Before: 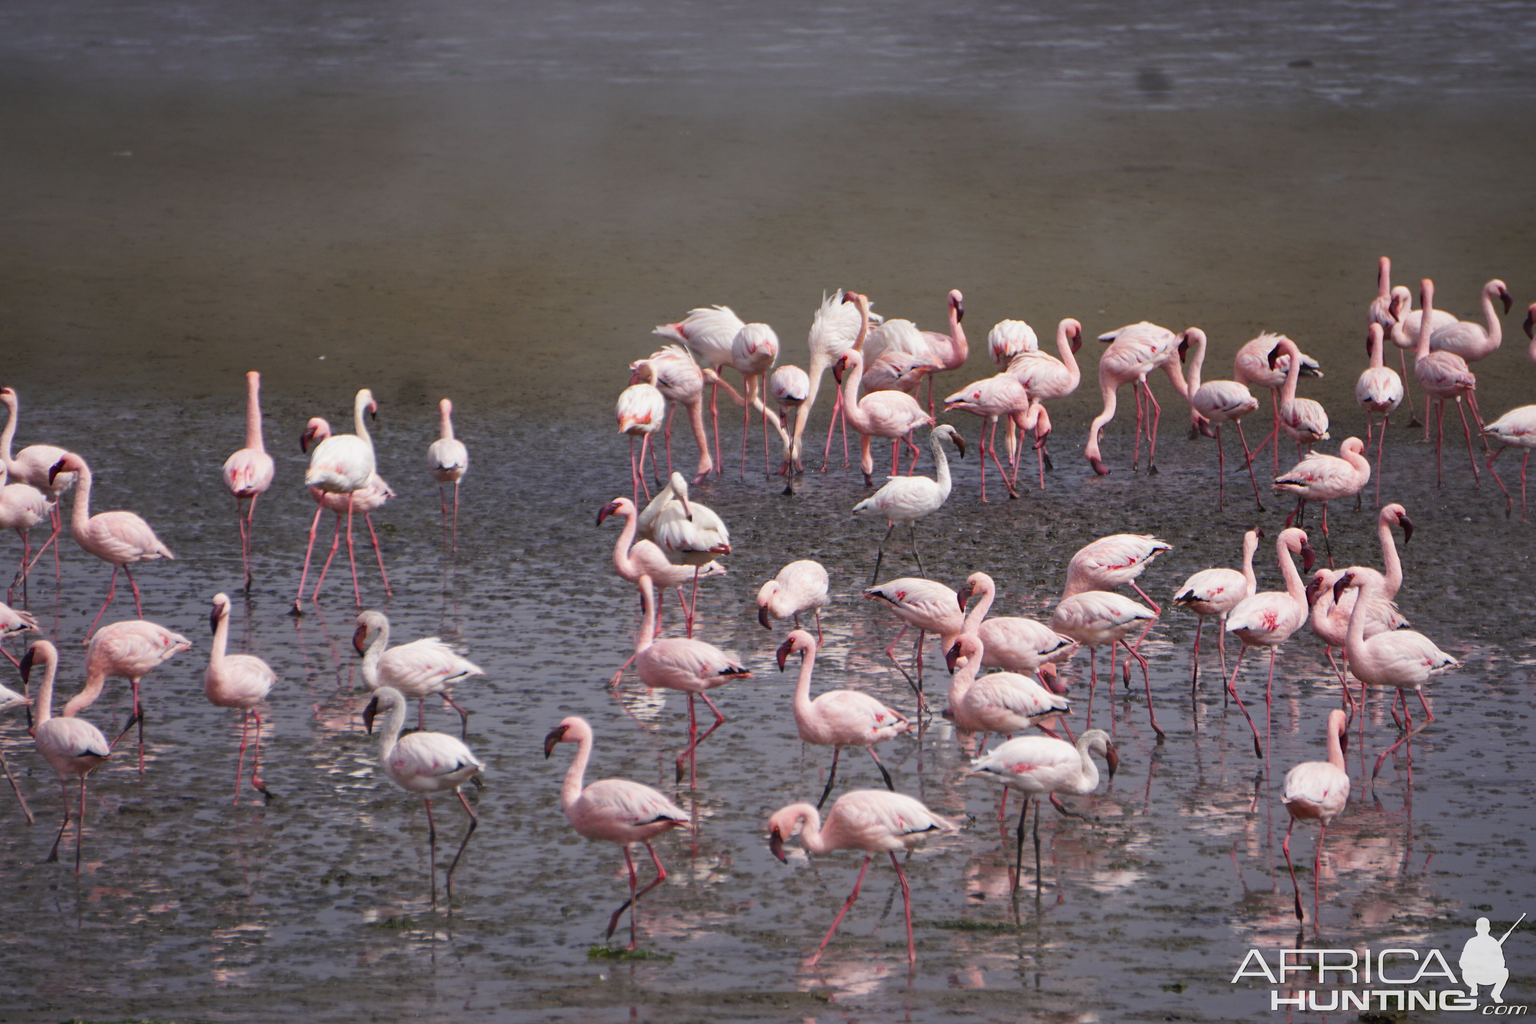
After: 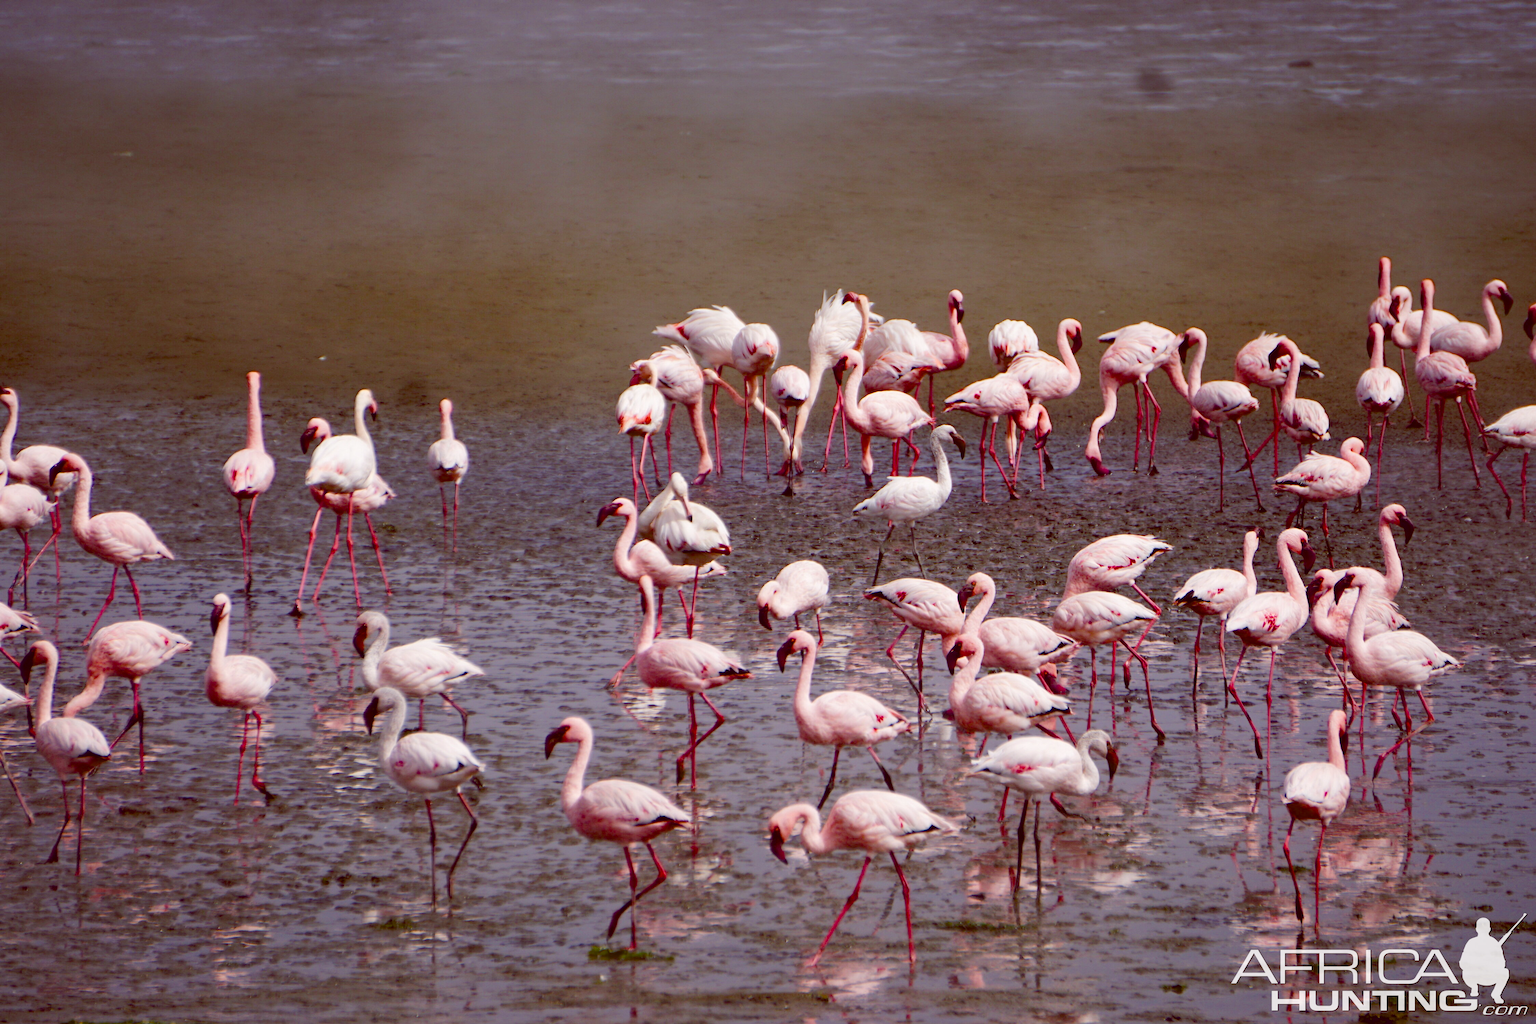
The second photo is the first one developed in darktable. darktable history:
levels: levels [0, 0.492, 0.984]
color balance rgb: shadows lift › luminance -7.4%, shadows lift › chroma 2.435%, shadows lift › hue 162.48°, global offset › luminance -0.197%, global offset › chroma 0.264%, perceptual saturation grading › global saturation 0.051%, perceptual saturation grading › highlights -17.549%, perceptual saturation grading › mid-tones 33.036%, perceptual saturation grading › shadows 50.528%, perceptual brilliance grading › mid-tones 9.176%, perceptual brilliance grading › shadows 14.491%, saturation formula JzAzBz (2021)
